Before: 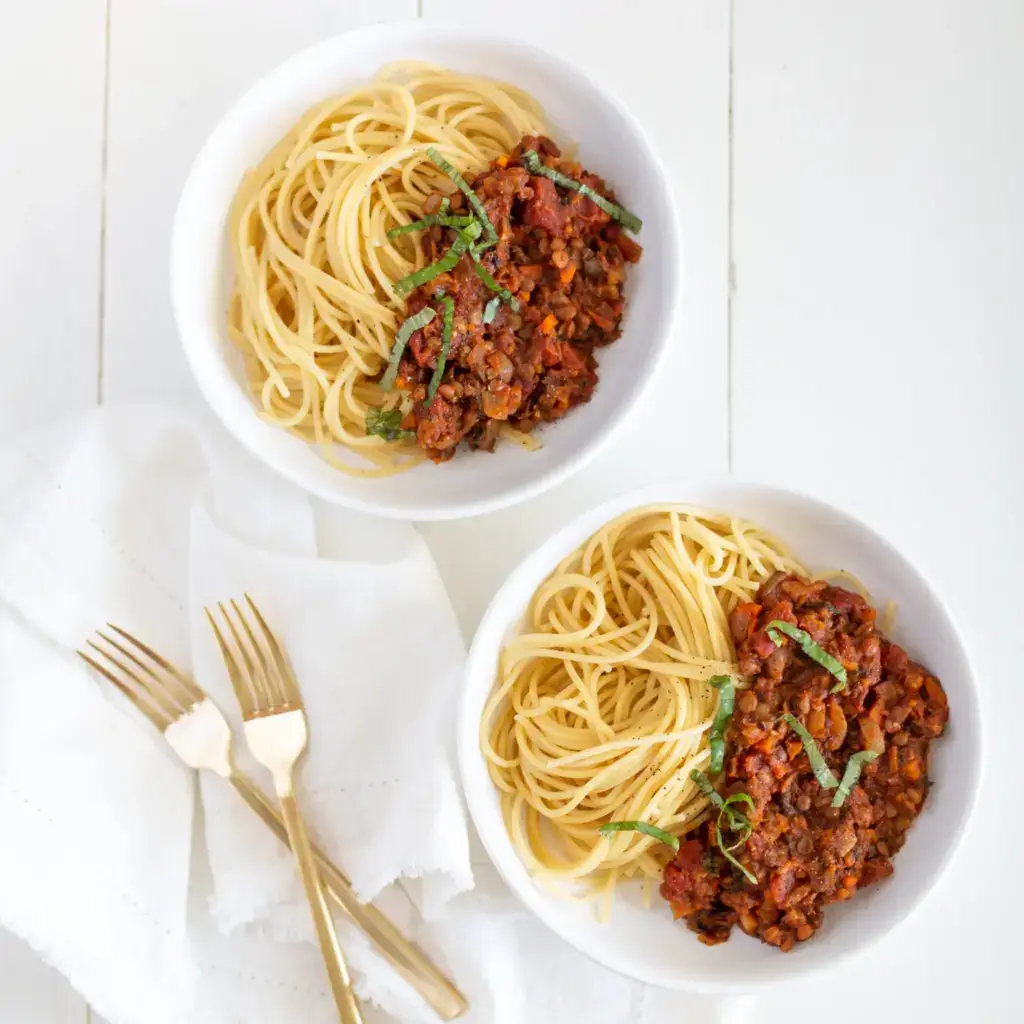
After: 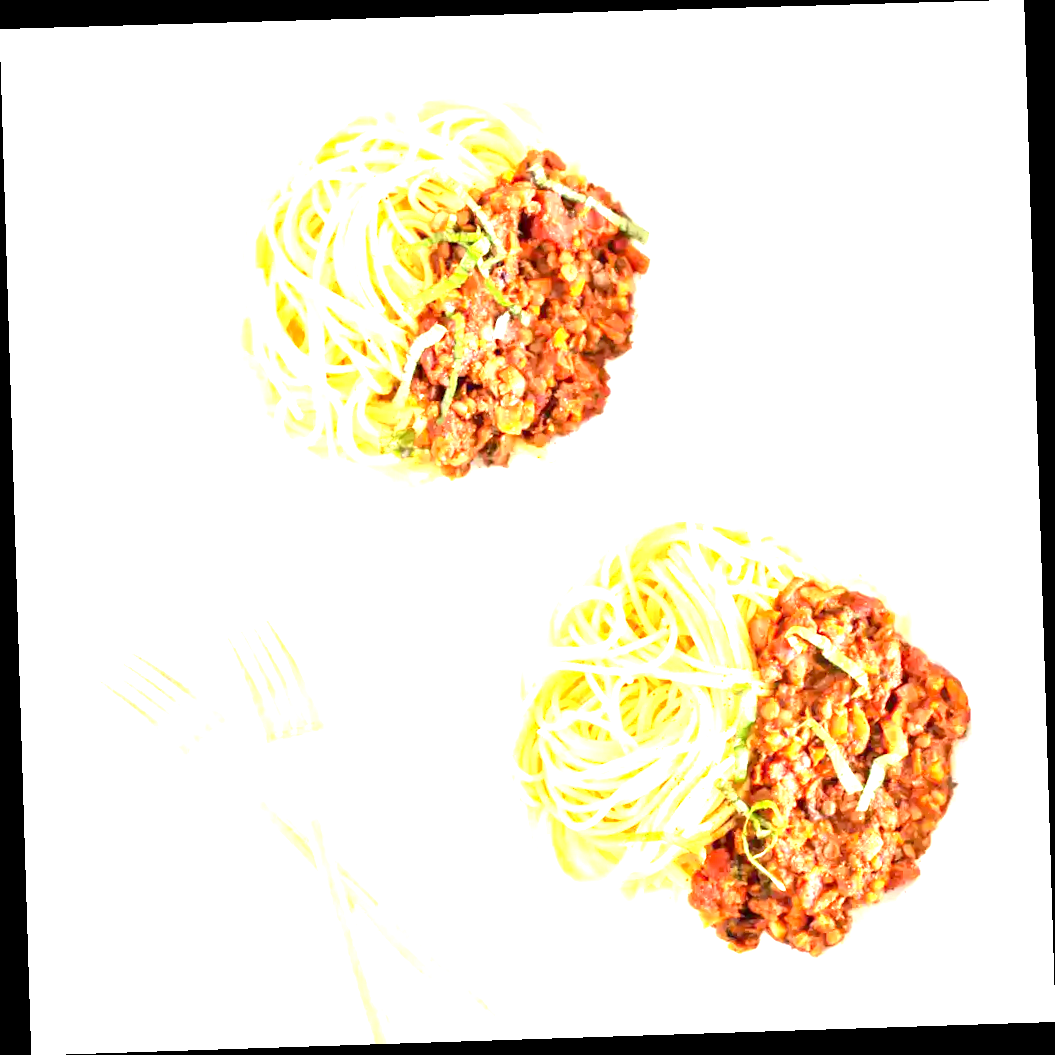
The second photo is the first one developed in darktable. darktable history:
rotate and perspective: rotation -1.77°, lens shift (horizontal) 0.004, automatic cropping off
exposure: black level correction 0.001, exposure 2.607 EV, compensate exposure bias true, compensate highlight preservation false
